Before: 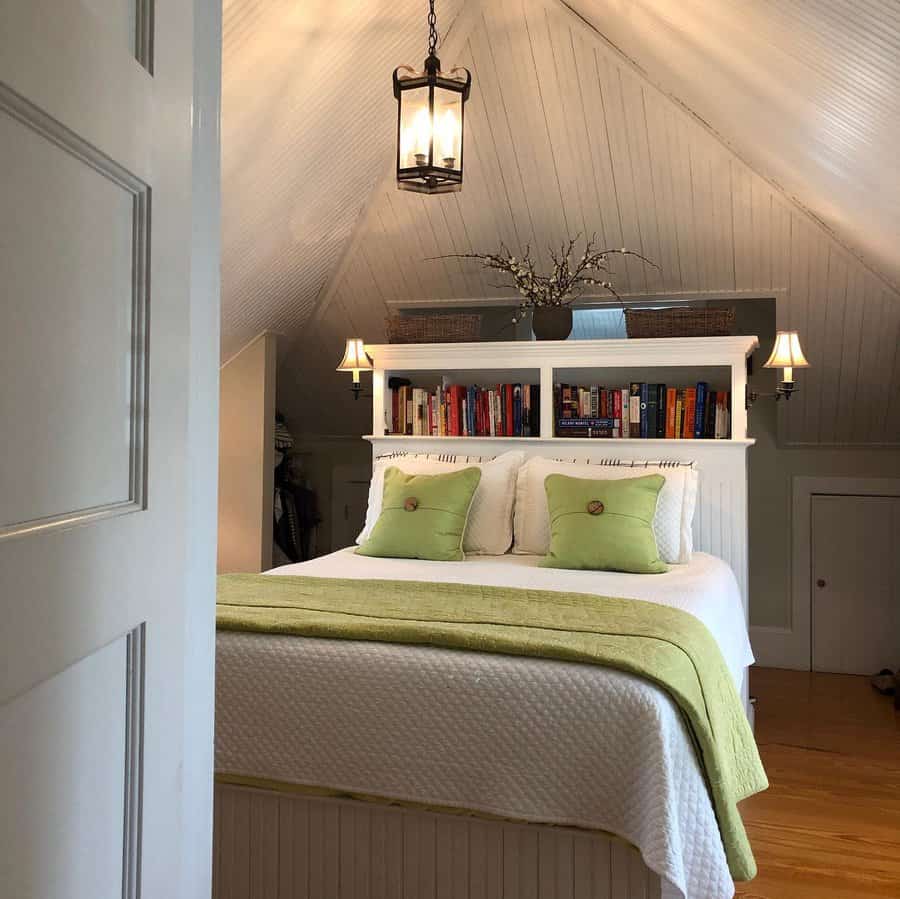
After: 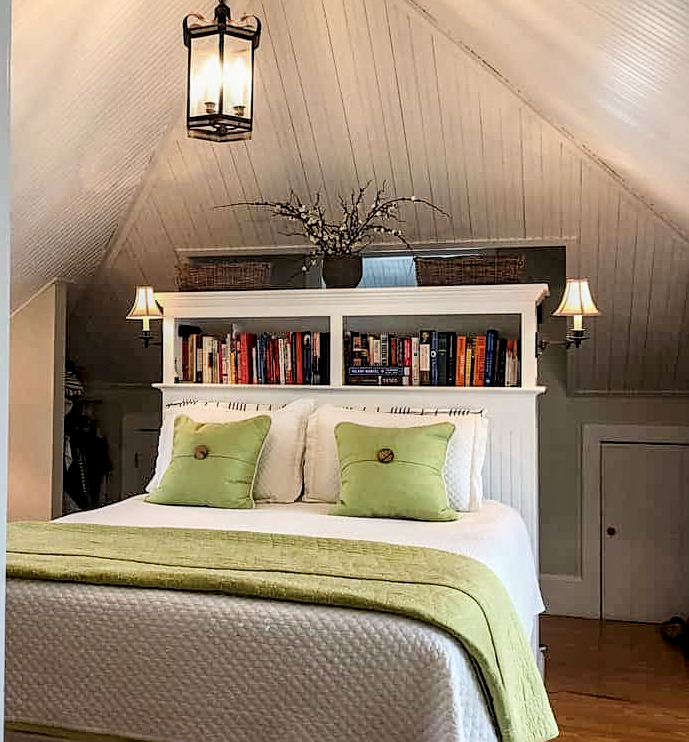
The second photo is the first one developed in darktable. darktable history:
sharpen: amount 0.491
crop: left 23.394%, top 5.831%, bottom 11.529%
local contrast: detail 150%
exposure: black level correction 0, exposure 0.499 EV, compensate highlight preservation false
filmic rgb: black relative exposure -8.01 EV, white relative exposure 4.06 EV, hardness 4.1
